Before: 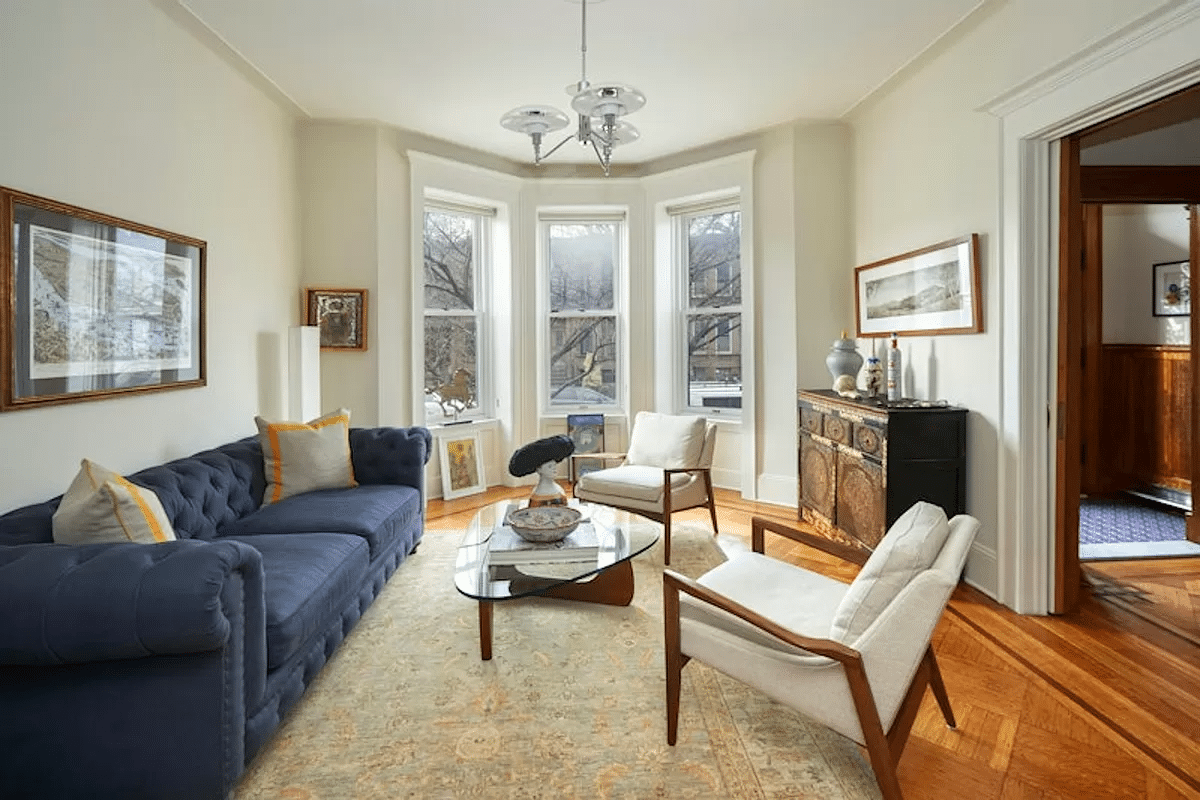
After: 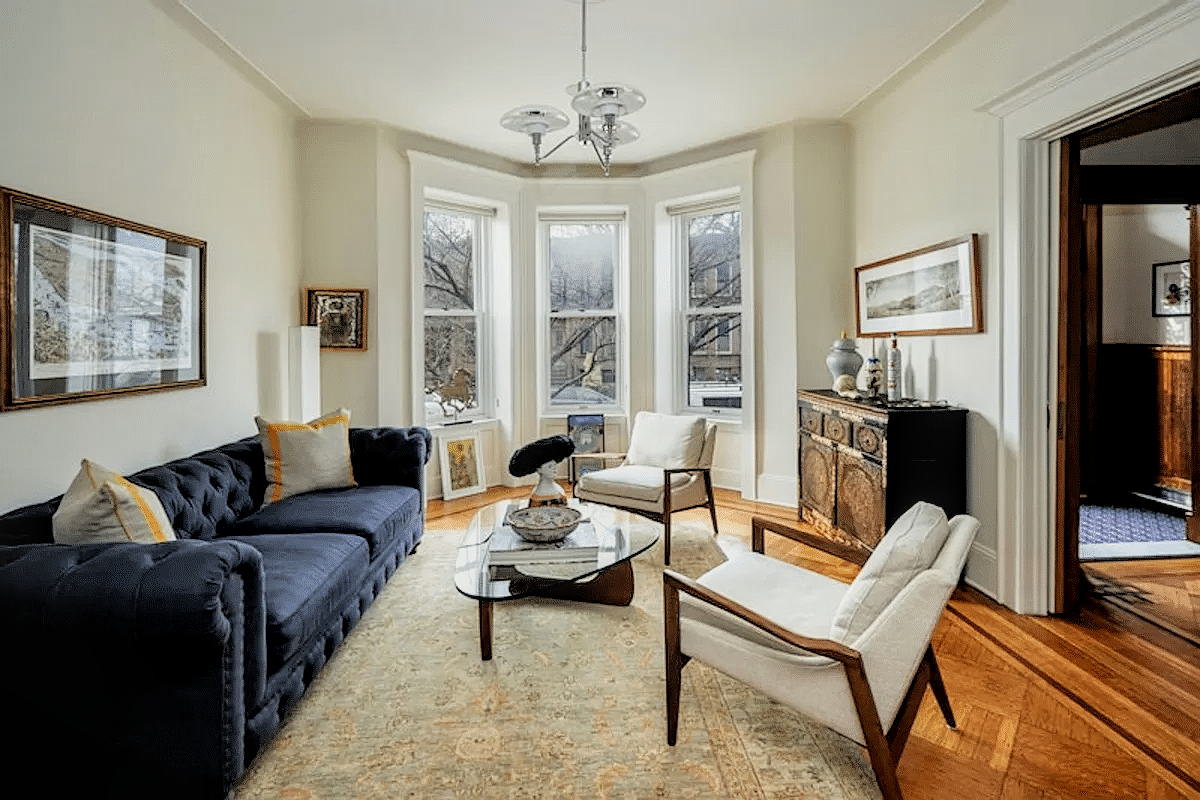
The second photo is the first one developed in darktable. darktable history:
filmic rgb: black relative exposure -3.31 EV, white relative exposure 3.45 EV, hardness 2.36, contrast 1.103
sharpen: amount 0.2
local contrast: detail 130%
